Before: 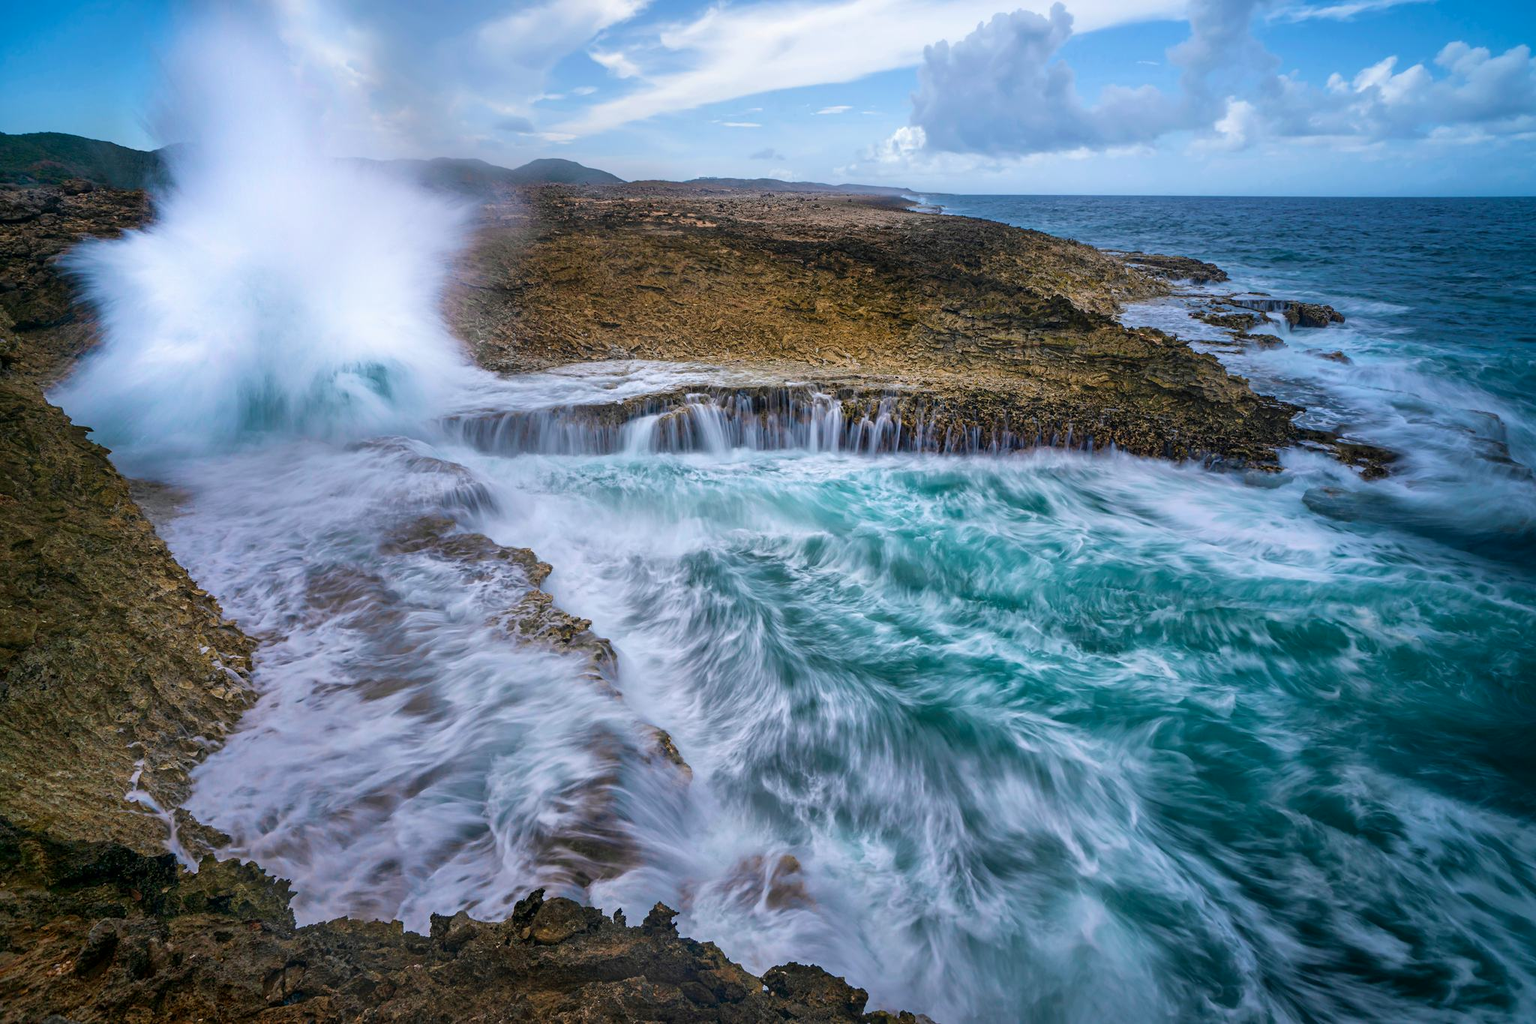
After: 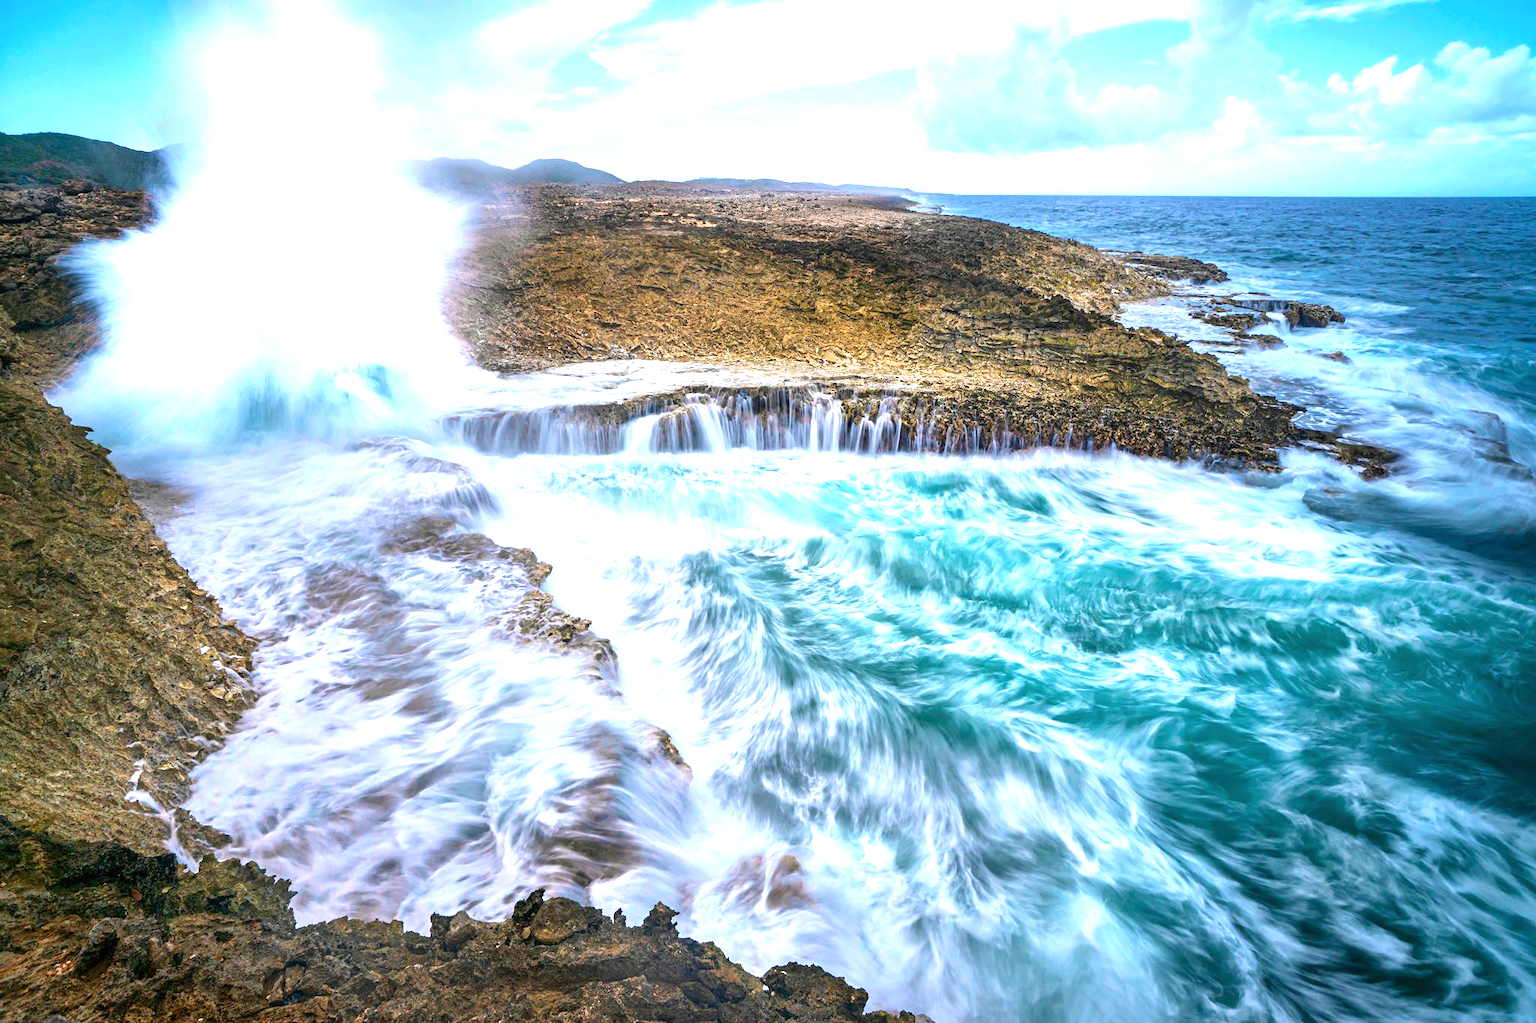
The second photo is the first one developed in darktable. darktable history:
shadows and highlights: shadows -11.22, white point adjustment 1.49, highlights 11.24
exposure: black level correction 0, exposure 1.39 EV, compensate highlight preservation false
